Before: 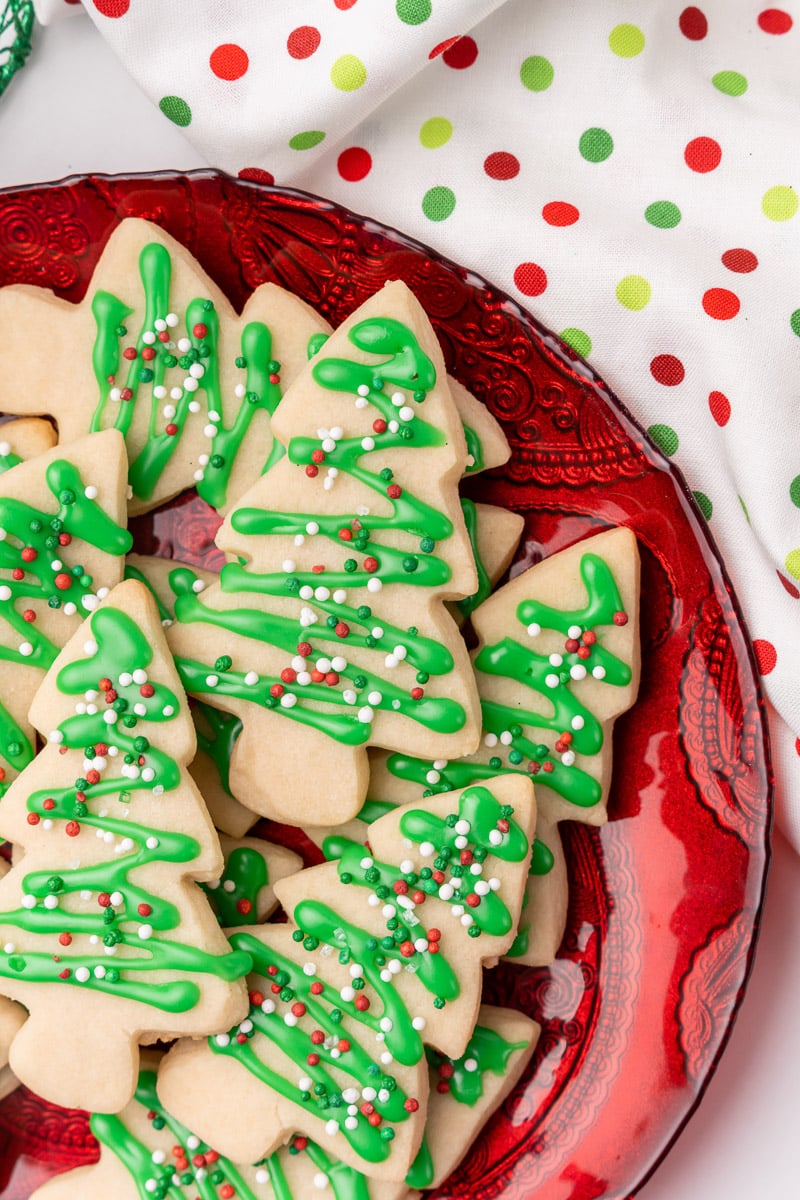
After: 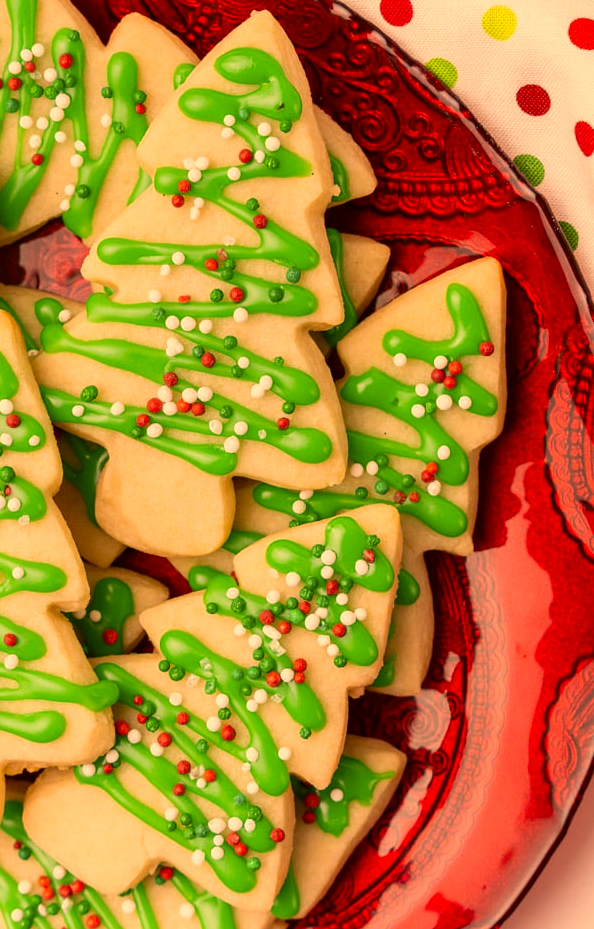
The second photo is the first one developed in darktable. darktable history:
color correction: highlights a* 18.49, highlights b* 35.47, shadows a* 1.94, shadows b* 6.11, saturation 1.04
crop: left 16.835%, top 22.528%, right 8.805%
